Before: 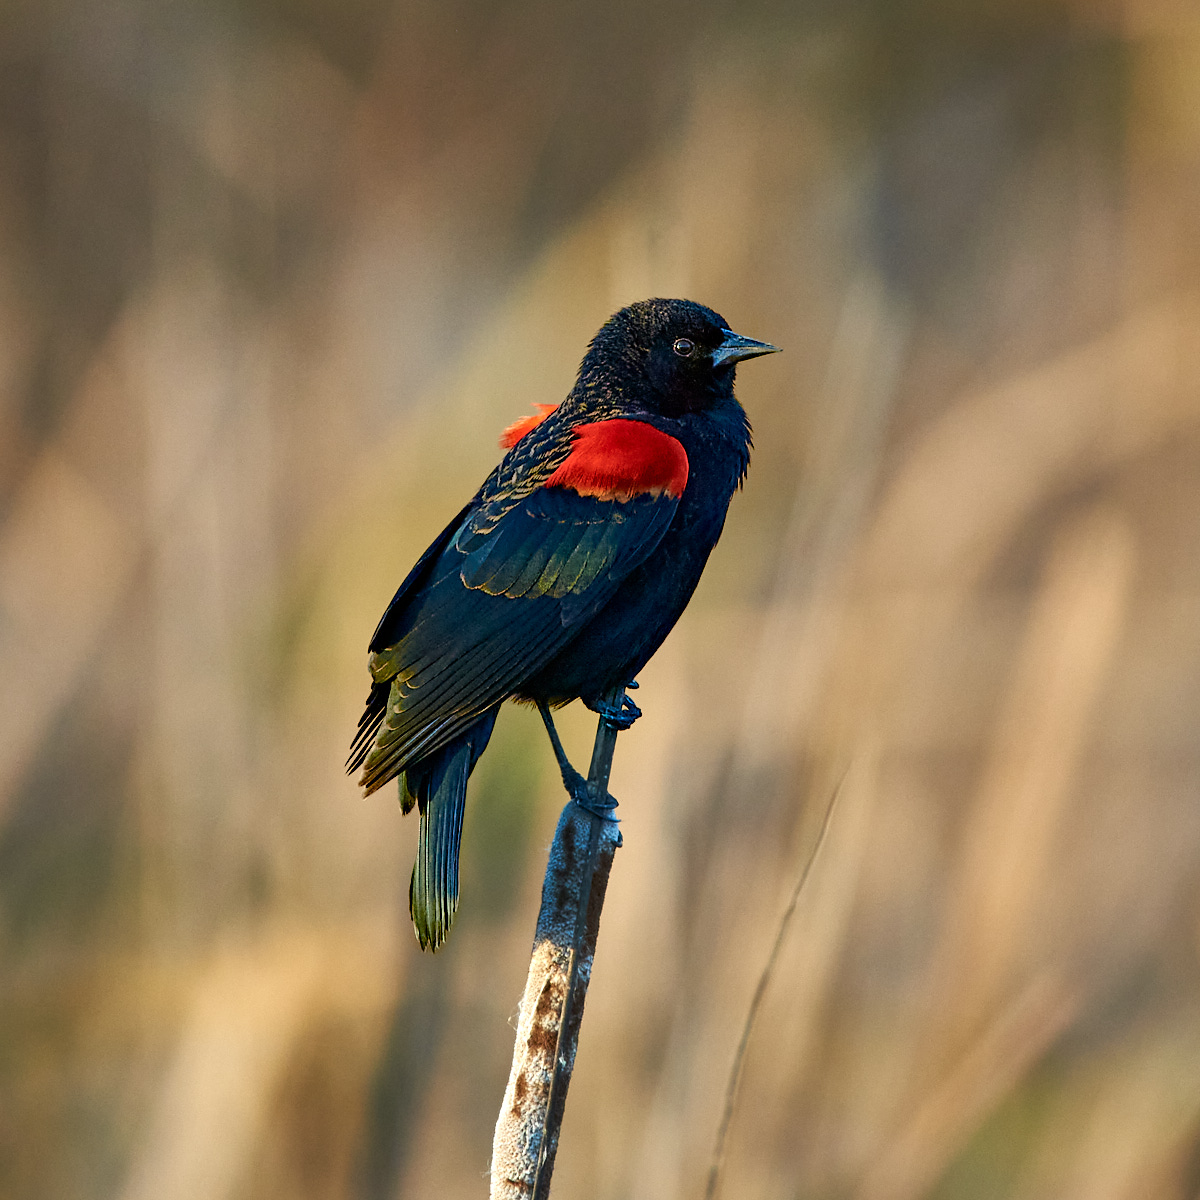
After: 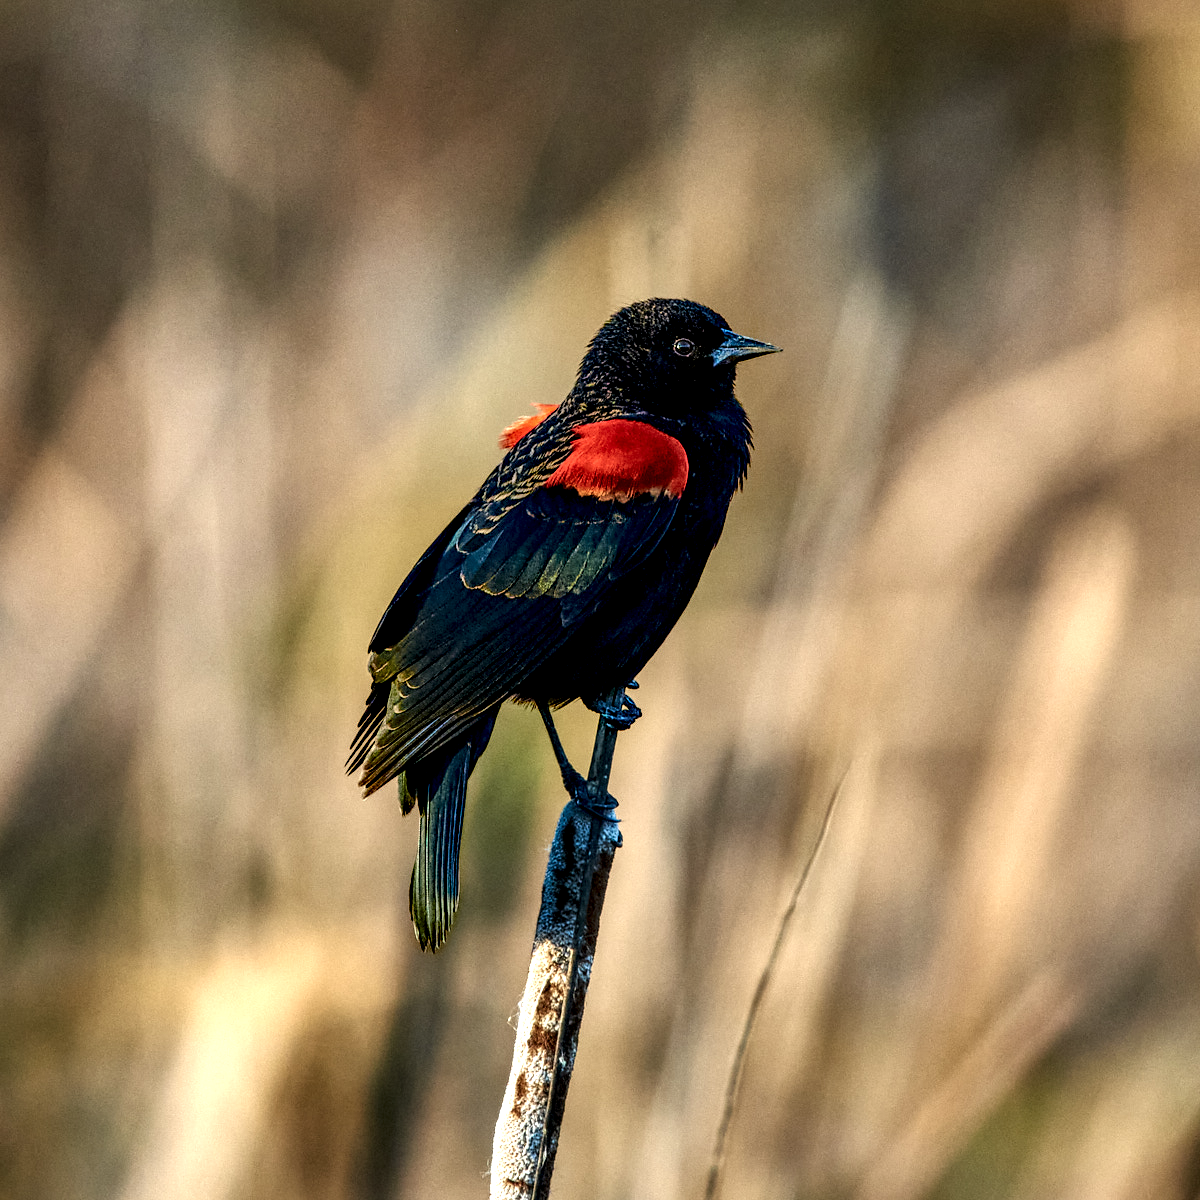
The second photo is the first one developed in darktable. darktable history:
local contrast: detail 203%
